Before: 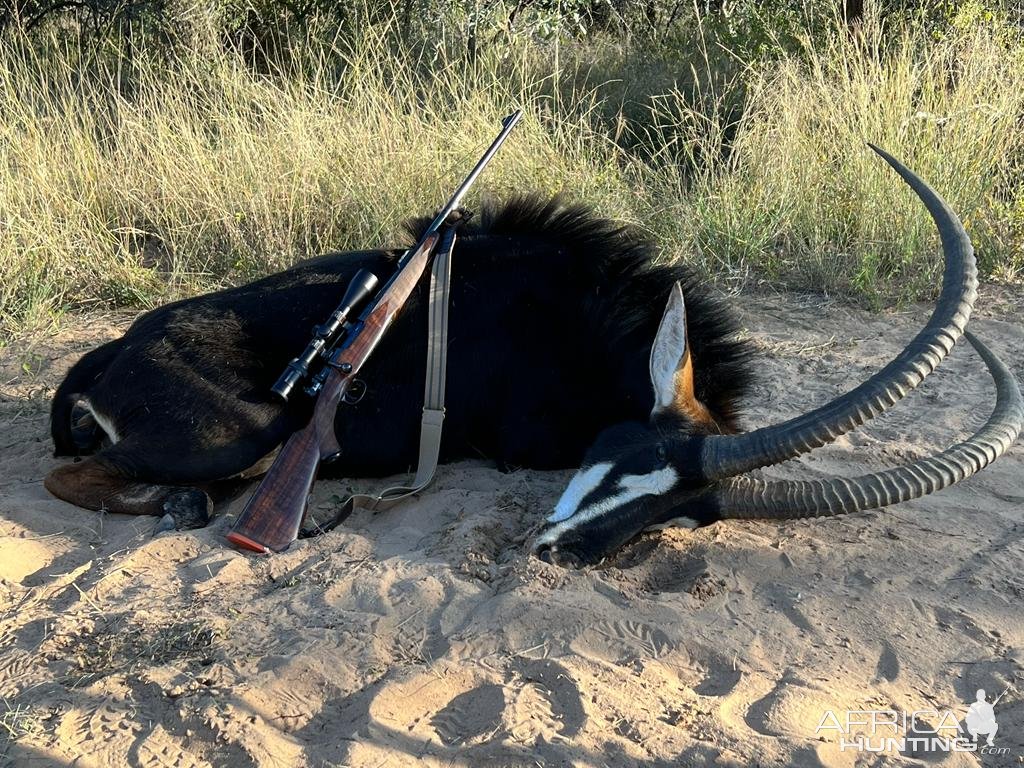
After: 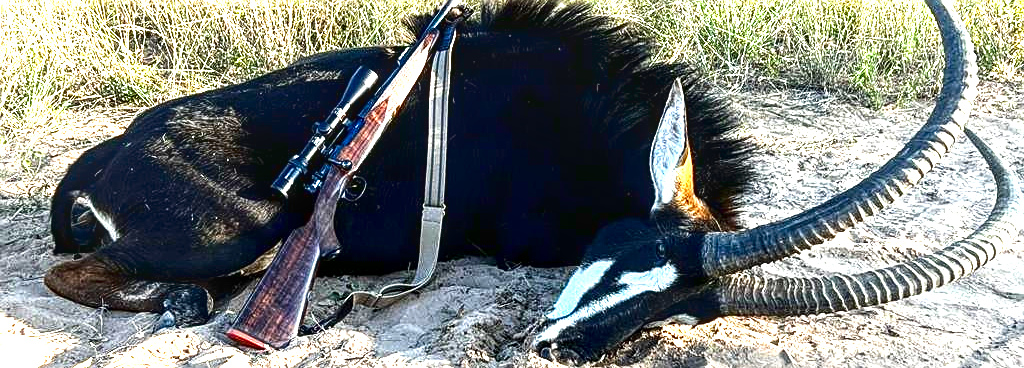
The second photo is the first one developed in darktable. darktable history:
crop and rotate: top 26.451%, bottom 25.624%
contrast brightness saturation: contrast 0.131, brightness -0.225, saturation 0.148
local contrast: detail 144%
sharpen: on, module defaults
exposure: exposure 1.998 EV, compensate exposure bias true, compensate highlight preservation false
